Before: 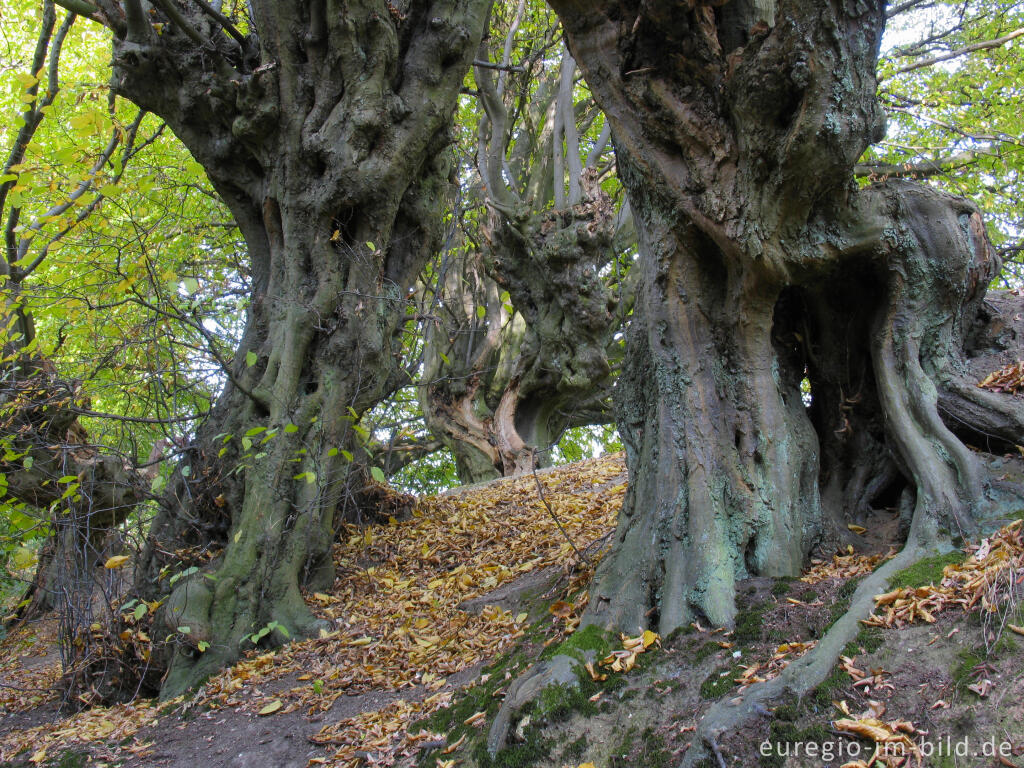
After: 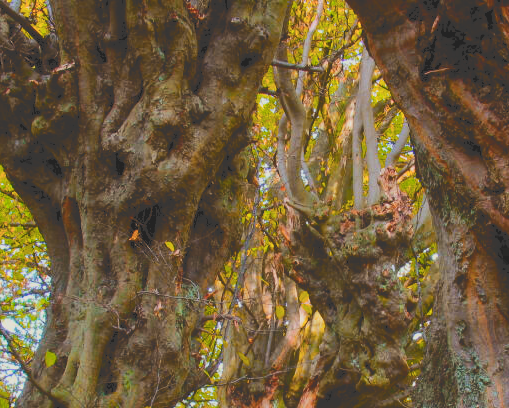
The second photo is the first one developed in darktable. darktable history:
crop: left 19.7%, right 30.532%, bottom 46.746%
filmic rgb: black relative exposure -7.65 EV, white relative exposure 4.56 EV, hardness 3.61
color balance rgb: power › luminance 9.902%, power › chroma 2.82%, power › hue 57.81°, linear chroma grading › global chroma 0.457%, perceptual saturation grading › global saturation 59.732%, perceptual saturation grading › highlights 21.541%, perceptual saturation grading › shadows -49.613%, global vibrance 20%
tone curve: curves: ch0 [(0, 0) (0.003, 0.224) (0.011, 0.229) (0.025, 0.234) (0.044, 0.242) (0.069, 0.249) (0.1, 0.256) (0.136, 0.265) (0.177, 0.285) (0.224, 0.304) (0.277, 0.337) (0.335, 0.385) (0.399, 0.435) (0.468, 0.507) (0.543, 0.59) (0.623, 0.674) (0.709, 0.763) (0.801, 0.852) (0.898, 0.931) (1, 1)], color space Lab, independent channels
color zones: curves: ch1 [(0, 0.469) (0.072, 0.457) (0.243, 0.494) (0.429, 0.5) (0.571, 0.5) (0.714, 0.5) (0.857, 0.5) (1, 0.469)]; ch2 [(0, 0.499) (0.143, 0.467) (0.242, 0.436) (0.429, 0.493) (0.571, 0.5) (0.714, 0.5) (0.857, 0.5) (1, 0.499)]
